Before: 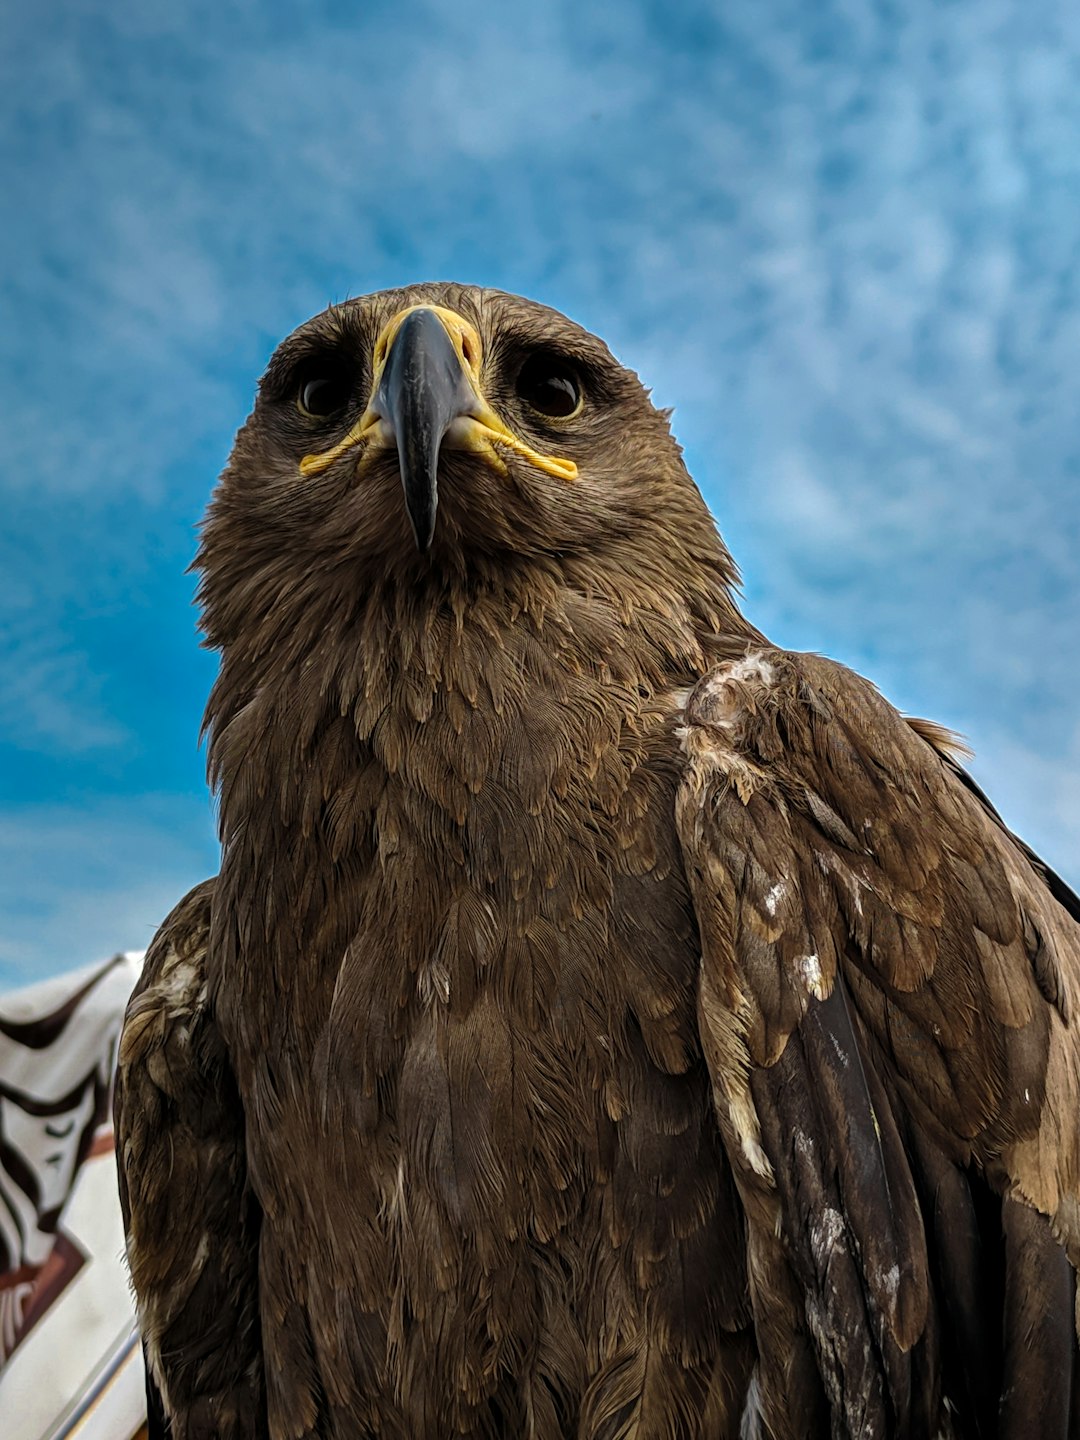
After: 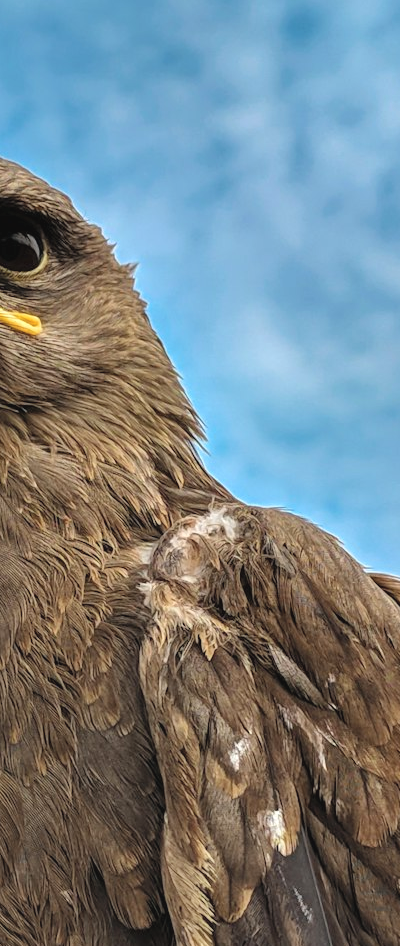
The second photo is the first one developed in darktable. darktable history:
exposure: black level correction -0.001, exposure 0.08 EV, compensate highlight preservation false
crop and rotate: left 49.653%, top 10.133%, right 13.244%, bottom 24.137%
shadows and highlights: low approximation 0.01, soften with gaussian
contrast brightness saturation: brightness 0.147
